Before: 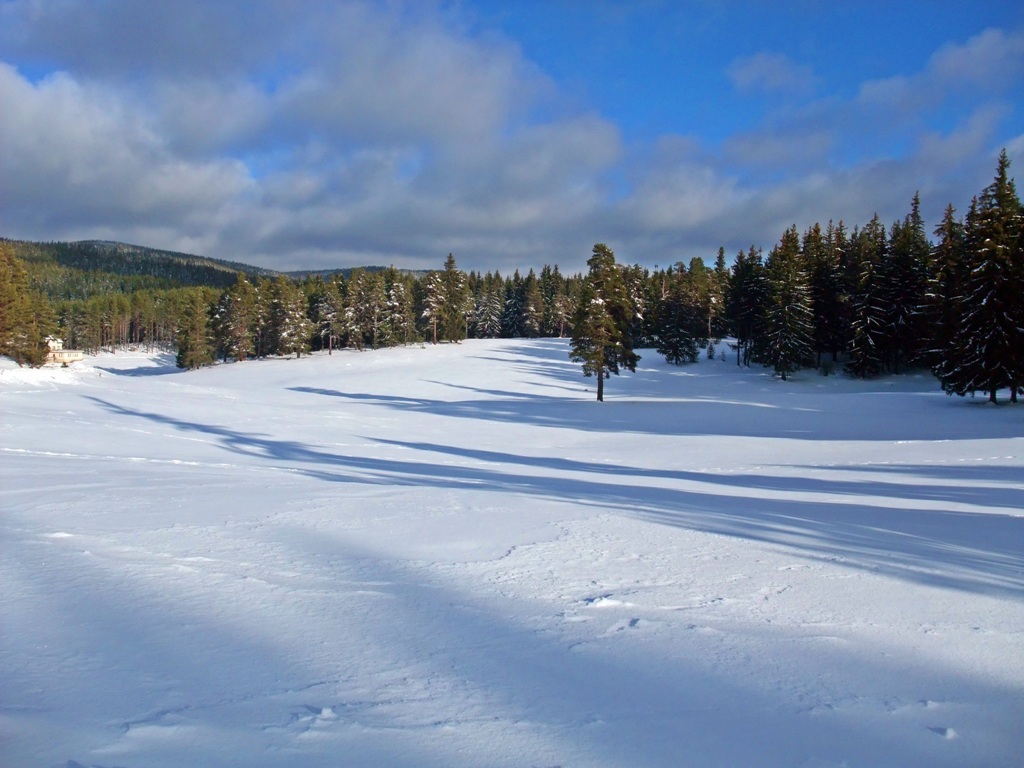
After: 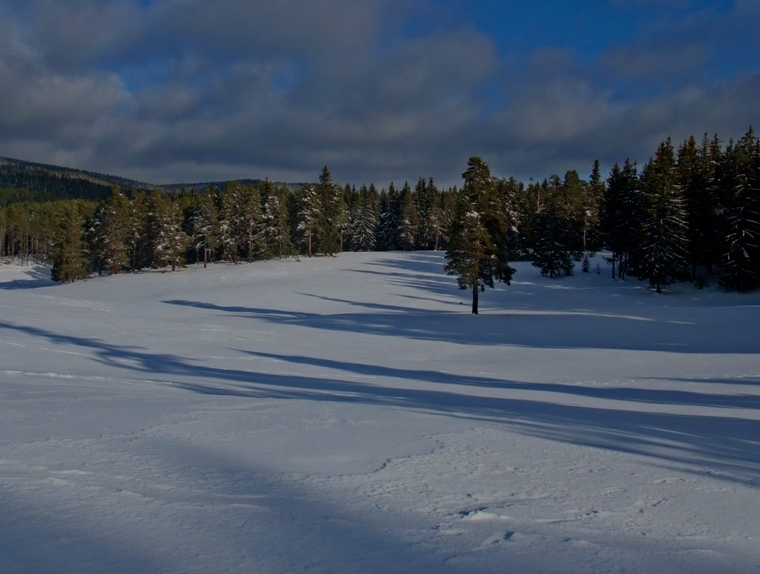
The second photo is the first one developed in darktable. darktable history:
local contrast: detail 109%
exposure: exposure -1.545 EV, compensate exposure bias true, compensate highlight preservation false
haze removal: adaptive false
crop and rotate: left 12.238%, top 11.379%, right 13.536%, bottom 13.848%
